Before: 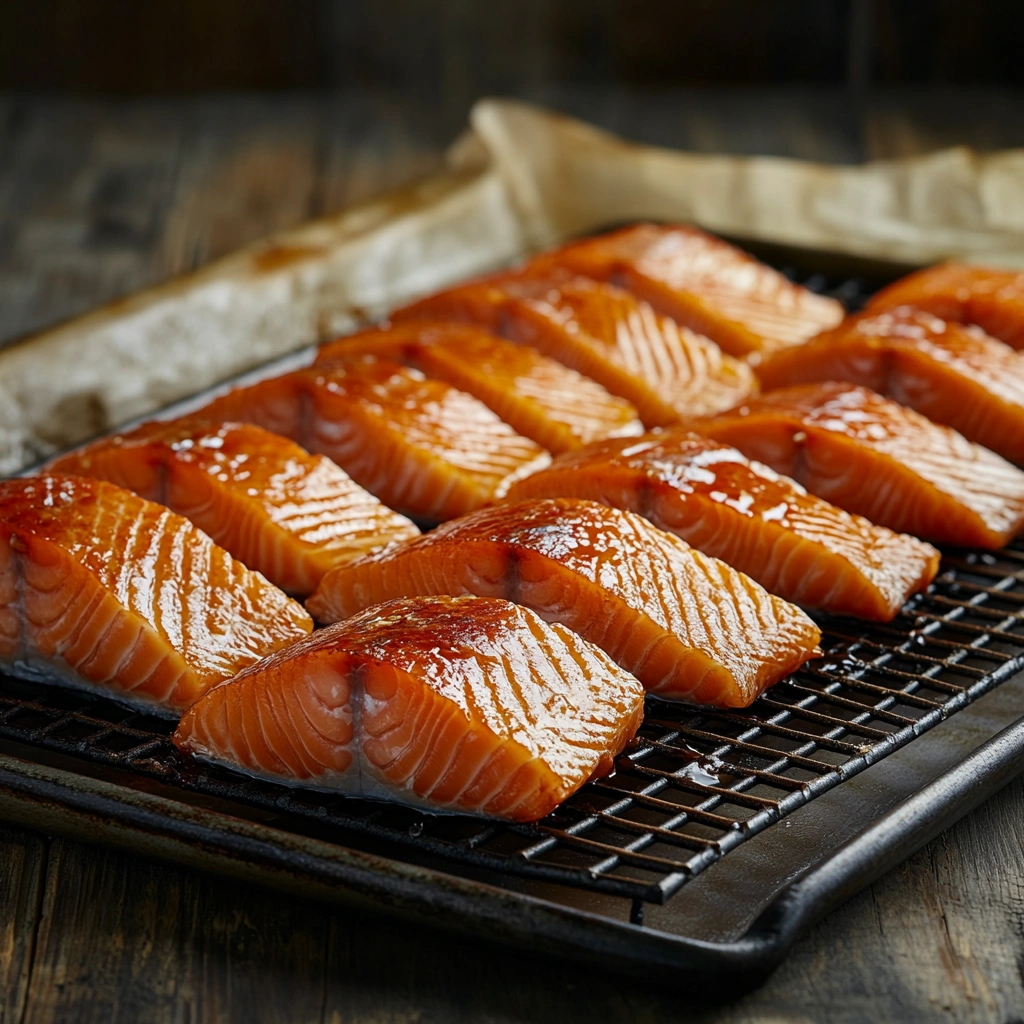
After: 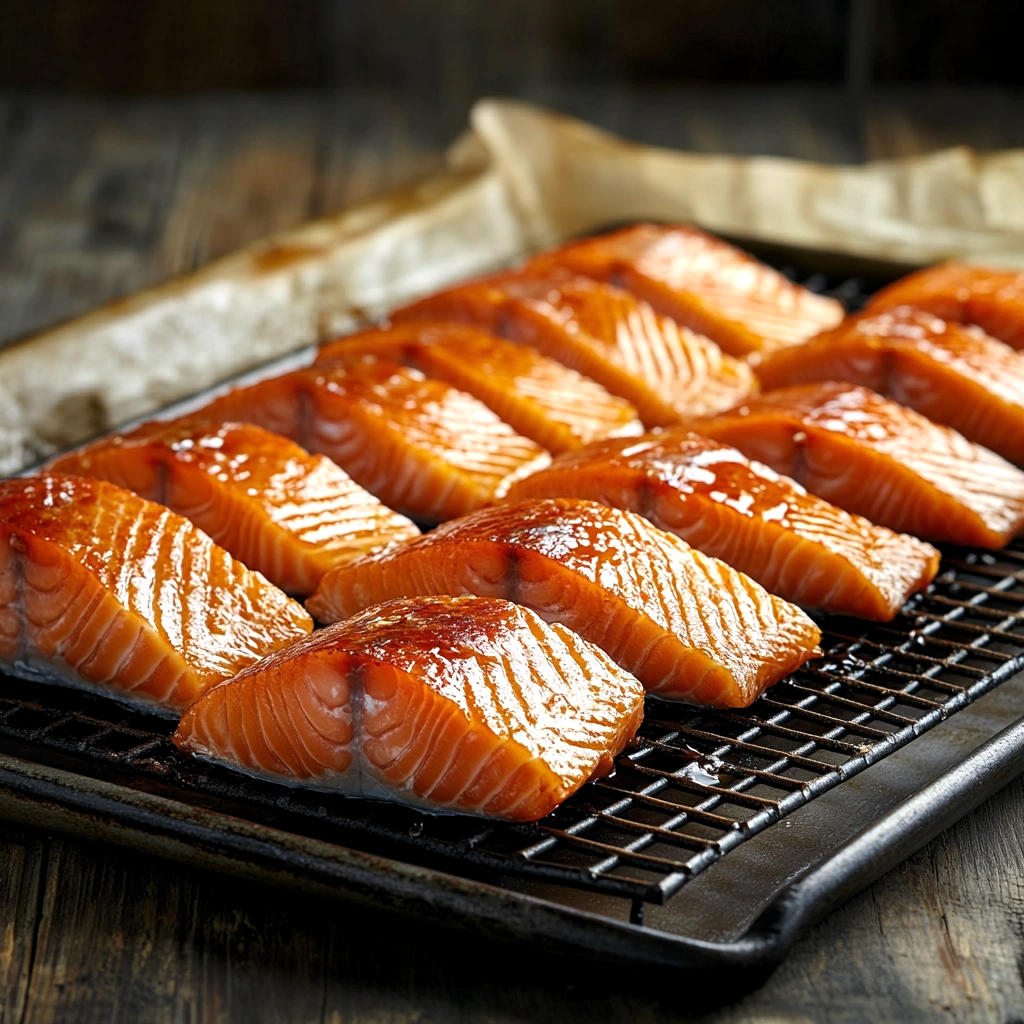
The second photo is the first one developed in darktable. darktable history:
exposure: black level correction 0, exposure 0.499 EV, compensate exposure bias true, compensate highlight preservation false
levels: levels [0.026, 0.507, 0.987]
